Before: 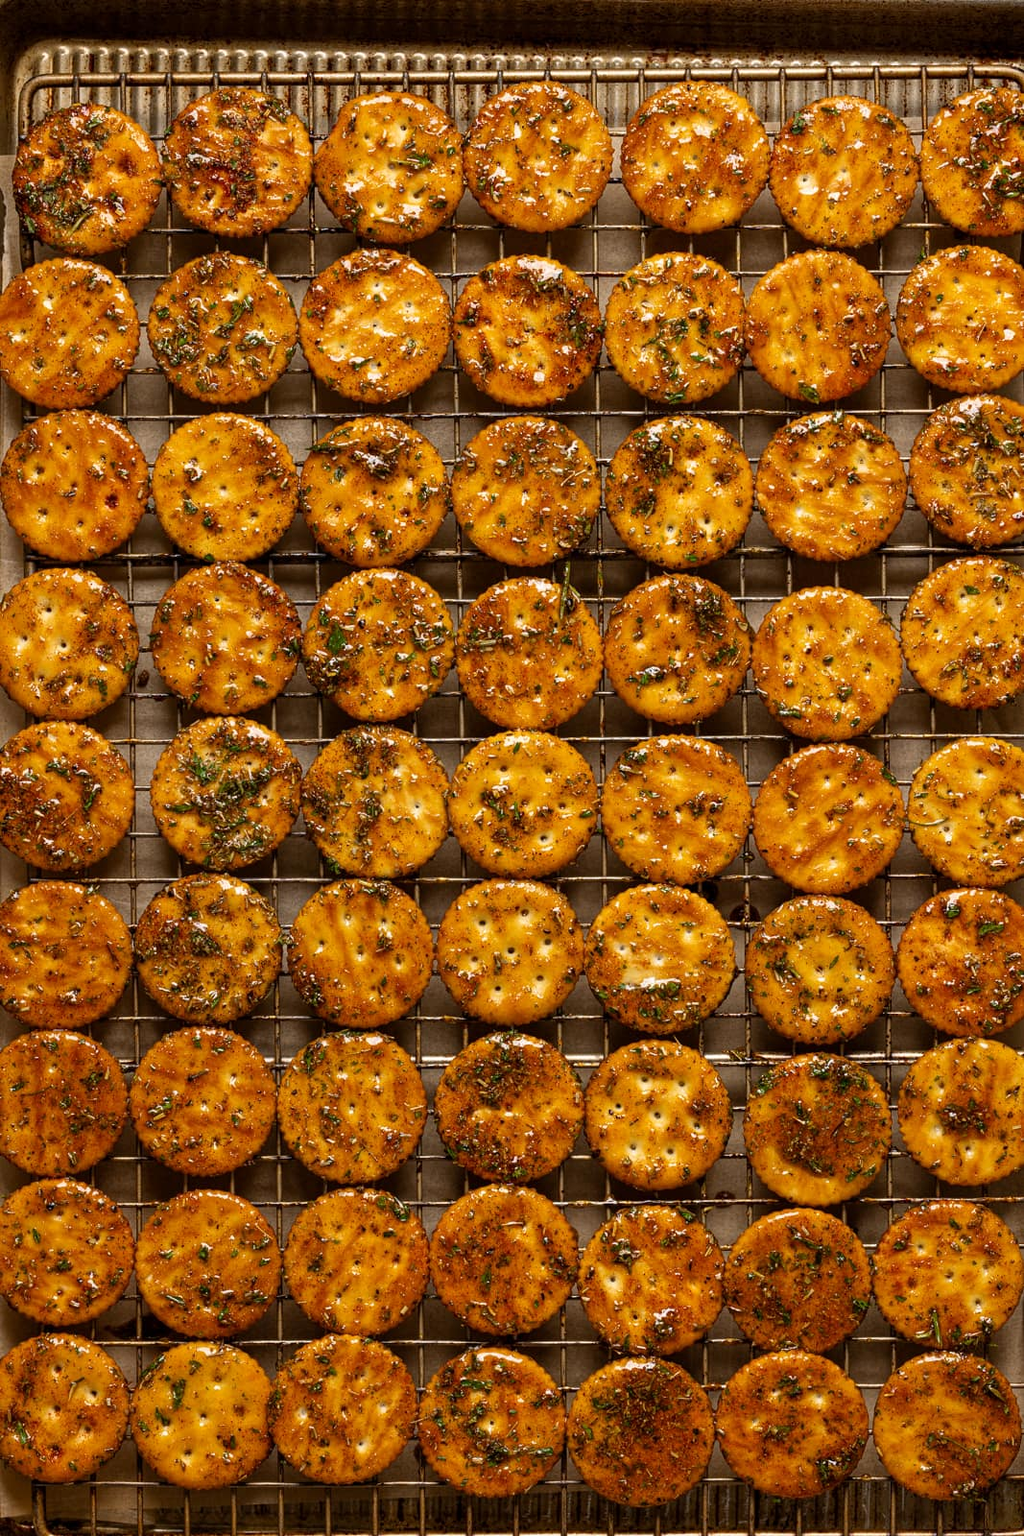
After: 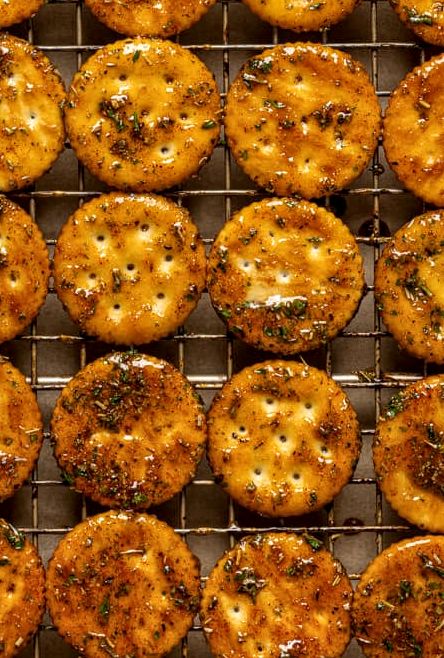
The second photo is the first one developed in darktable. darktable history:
local contrast: on, module defaults
crop: left 37.682%, top 45.201%, right 20.661%, bottom 13.668%
